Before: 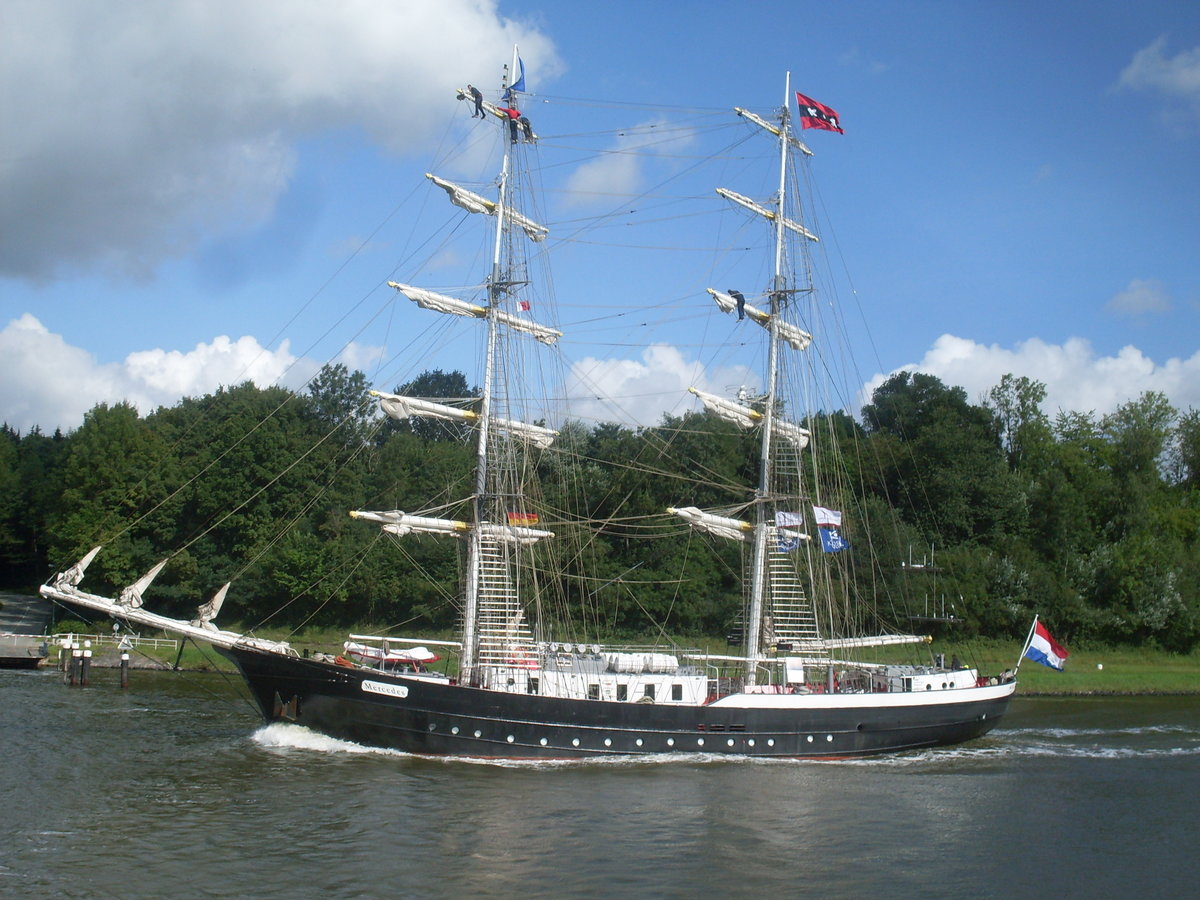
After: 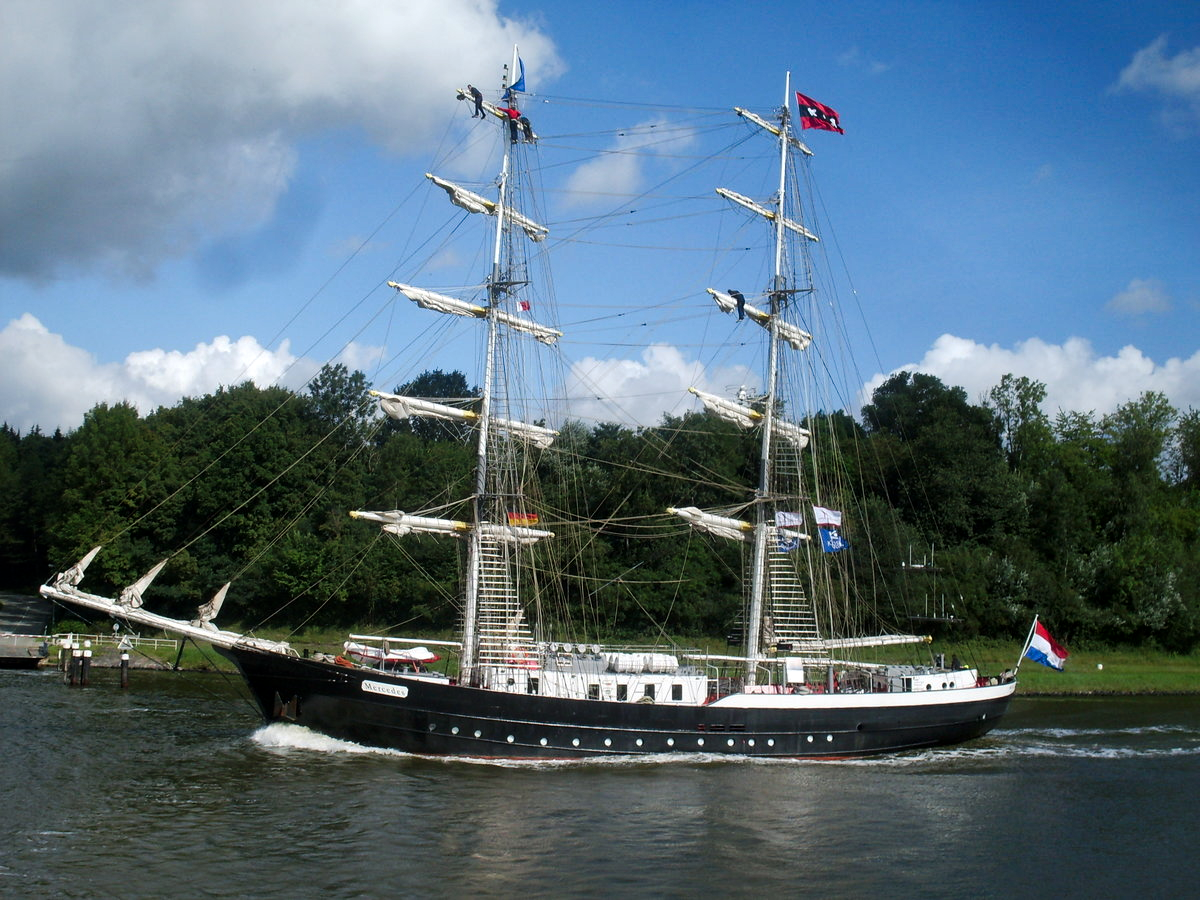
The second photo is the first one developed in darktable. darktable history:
local contrast: mode bilateral grid, contrast 20, coarseness 50, detail 130%, midtone range 0.2
tone curve: curves: ch0 [(0, 0) (0.003, 0.008) (0.011, 0.011) (0.025, 0.014) (0.044, 0.021) (0.069, 0.029) (0.1, 0.042) (0.136, 0.06) (0.177, 0.09) (0.224, 0.126) (0.277, 0.177) (0.335, 0.243) (0.399, 0.31) (0.468, 0.388) (0.543, 0.484) (0.623, 0.585) (0.709, 0.683) (0.801, 0.775) (0.898, 0.873) (1, 1)], preserve colors none
